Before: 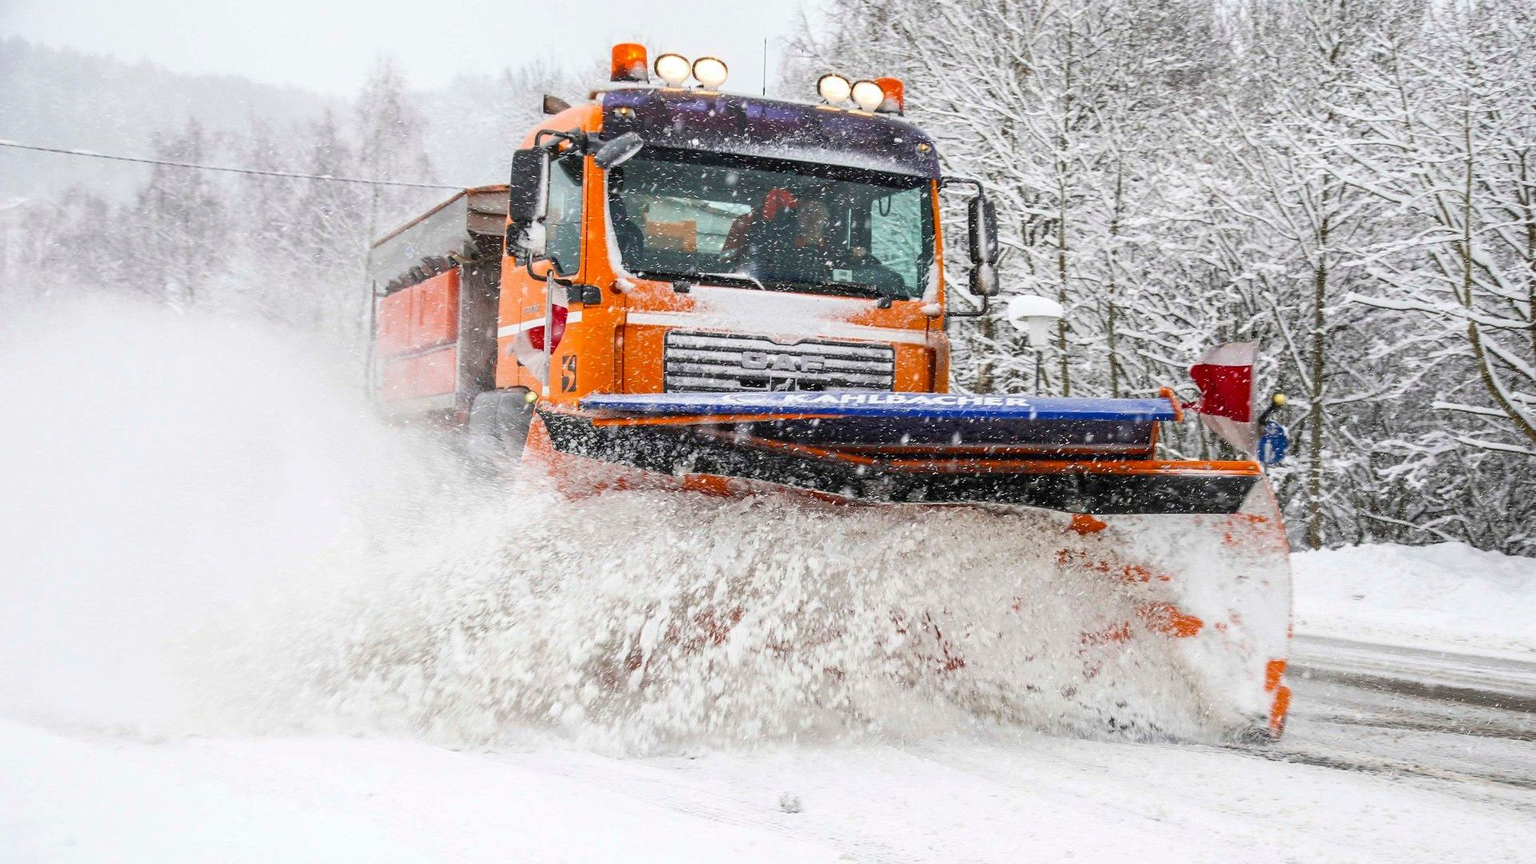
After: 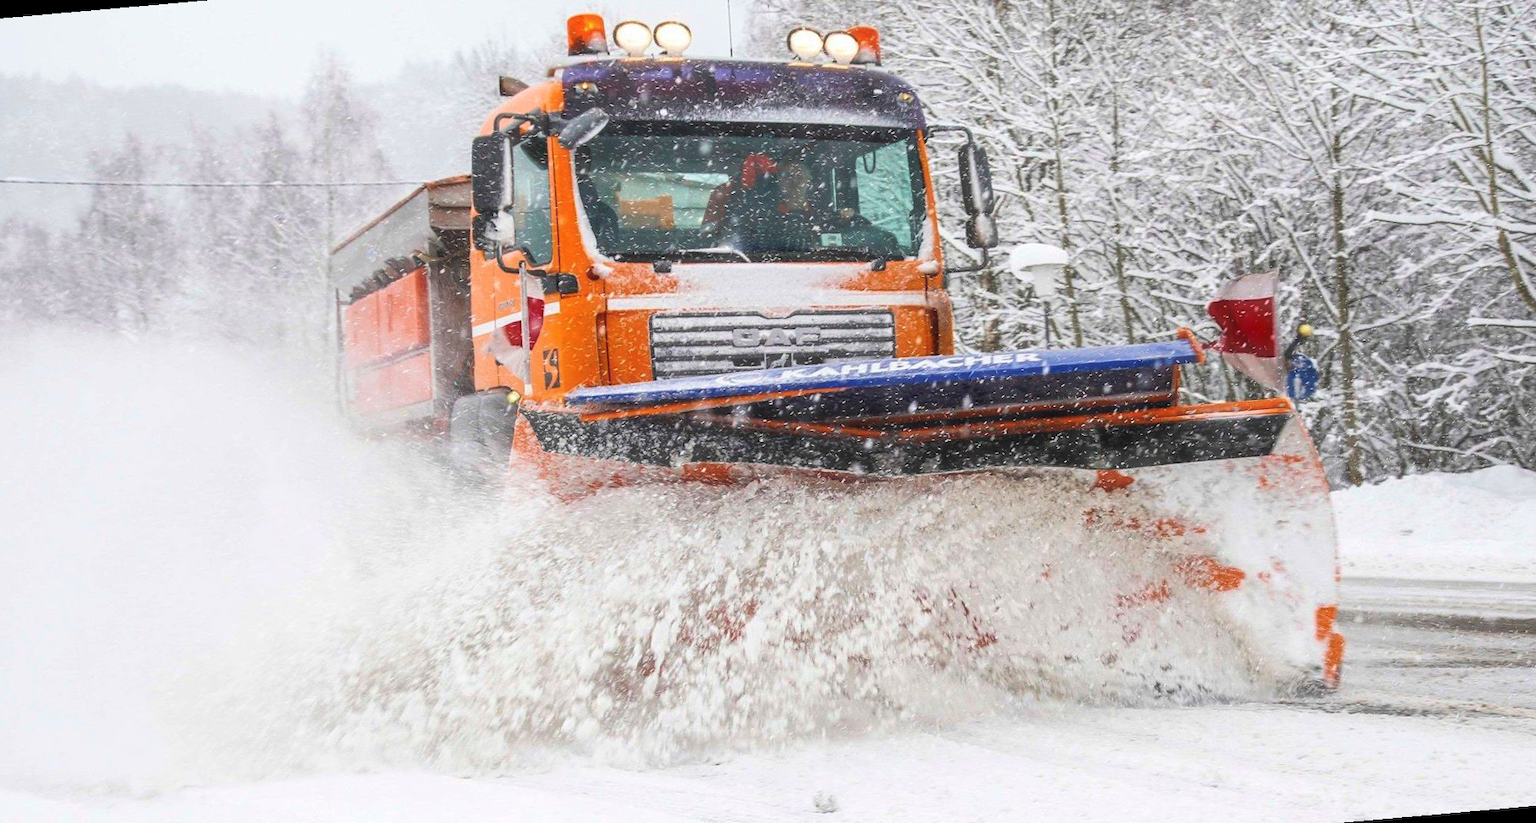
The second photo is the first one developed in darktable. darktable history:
rotate and perspective: rotation -5°, crop left 0.05, crop right 0.952, crop top 0.11, crop bottom 0.89
haze removal: strength -0.1, adaptive false
velvia: strength 21.76%
